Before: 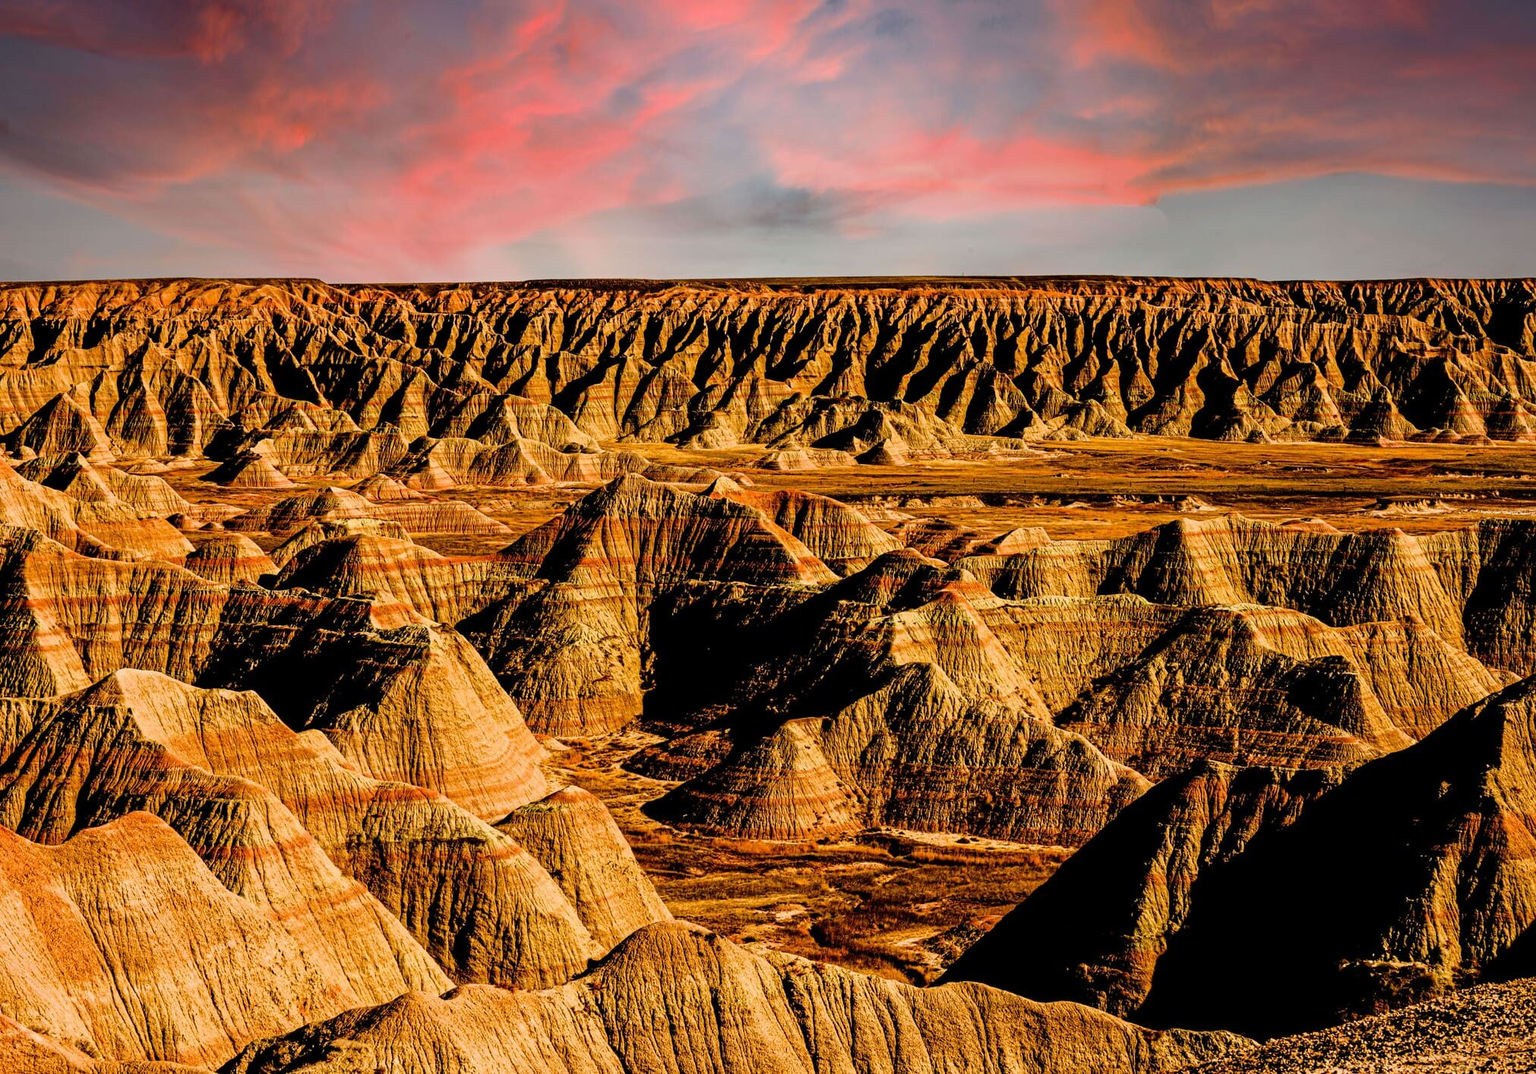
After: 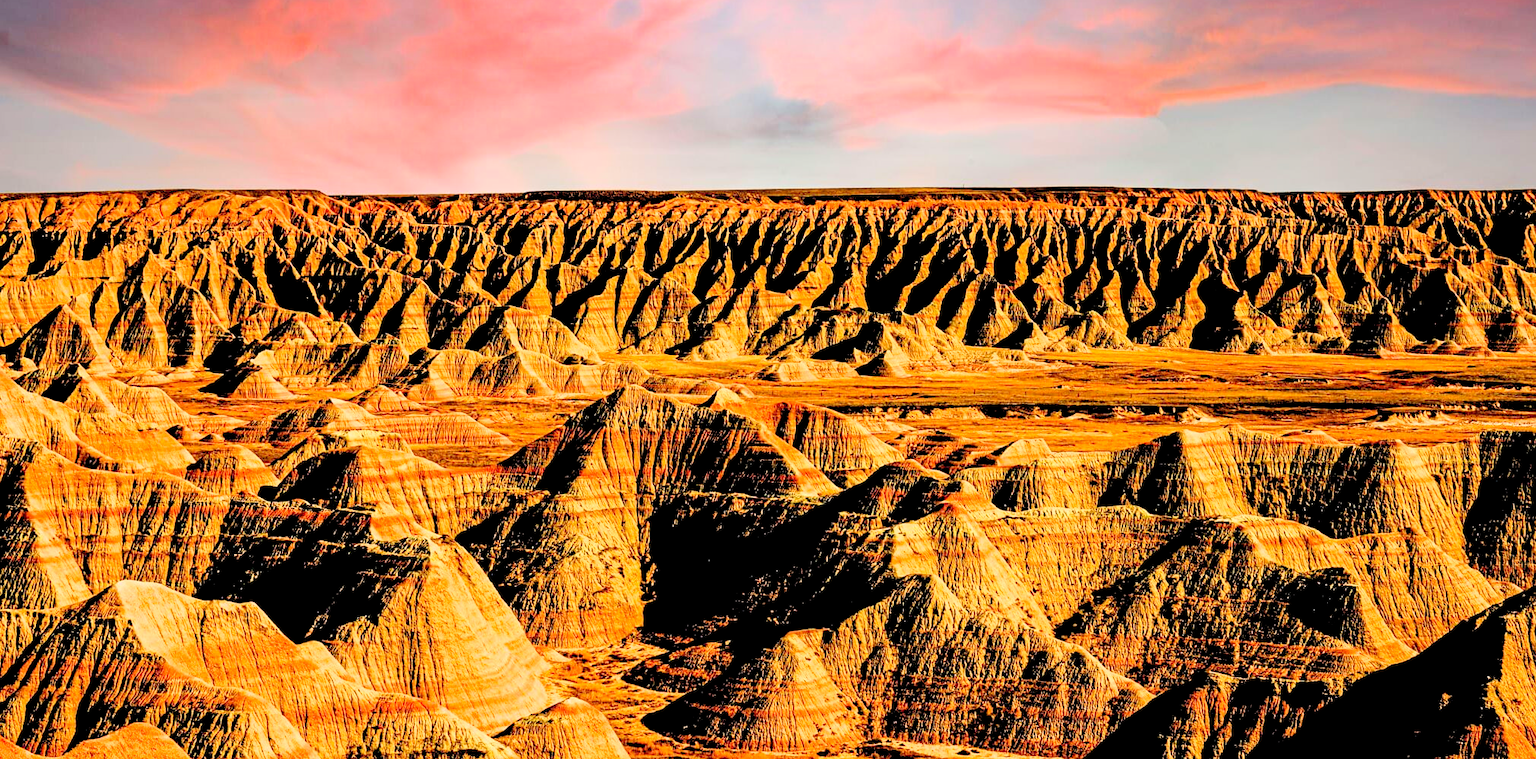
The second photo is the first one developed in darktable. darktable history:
white balance: emerald 1
crop and rotate: top 8.293%, bottom 20.996%
levels: levels [0.036, 0.364, 0.827]
filmic rgb: black relative exposure -7.65 EV, white relative exposure 4.56 EV, hardness 3.61, color science v6 (2022)
